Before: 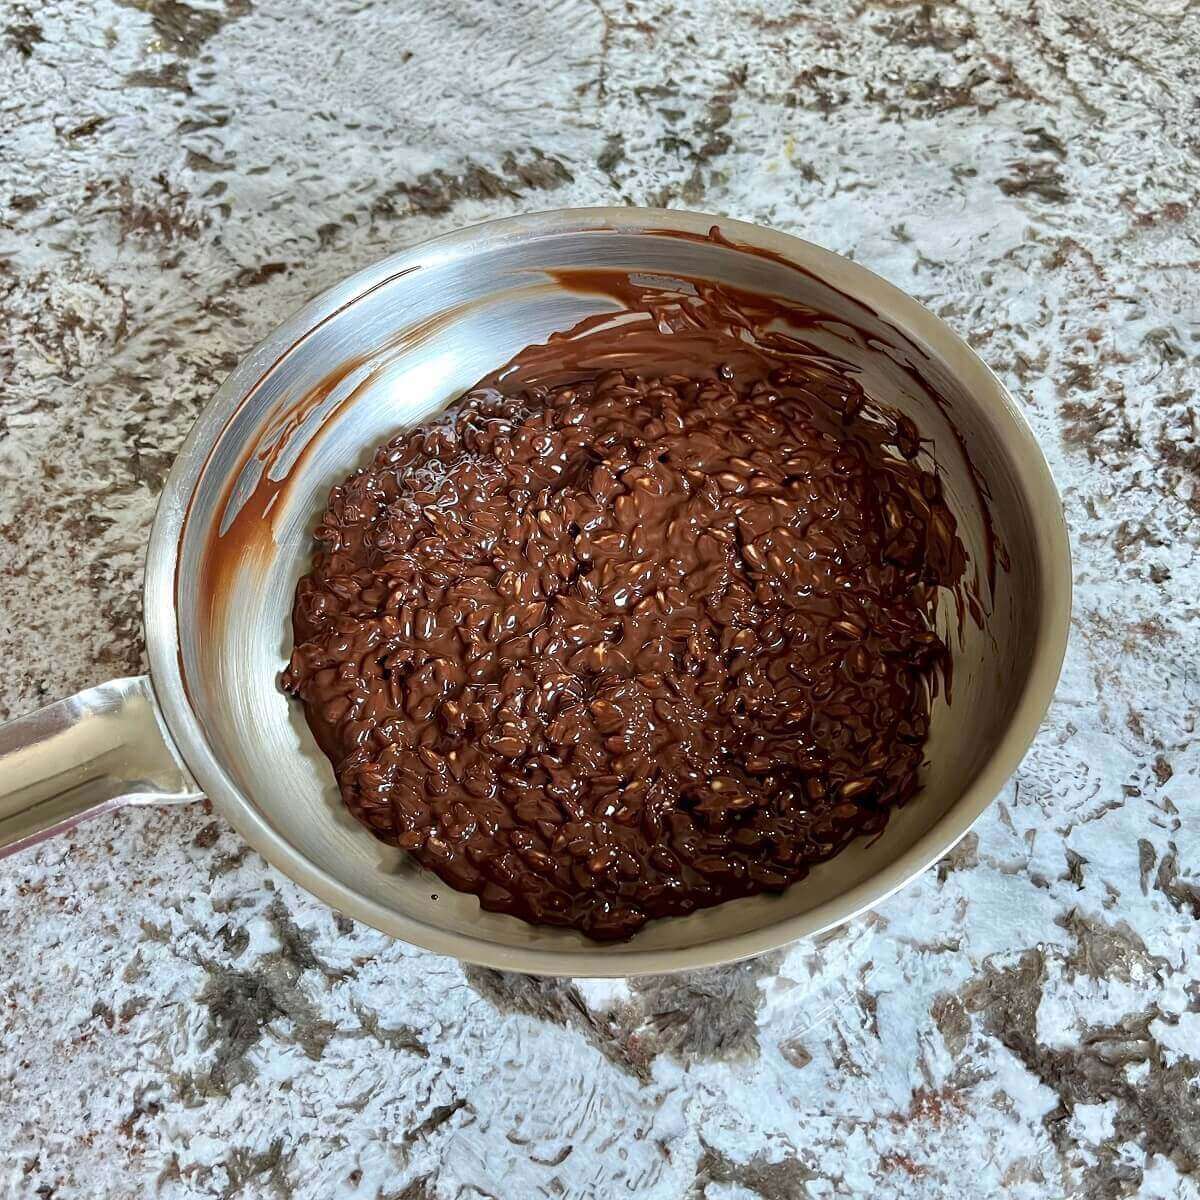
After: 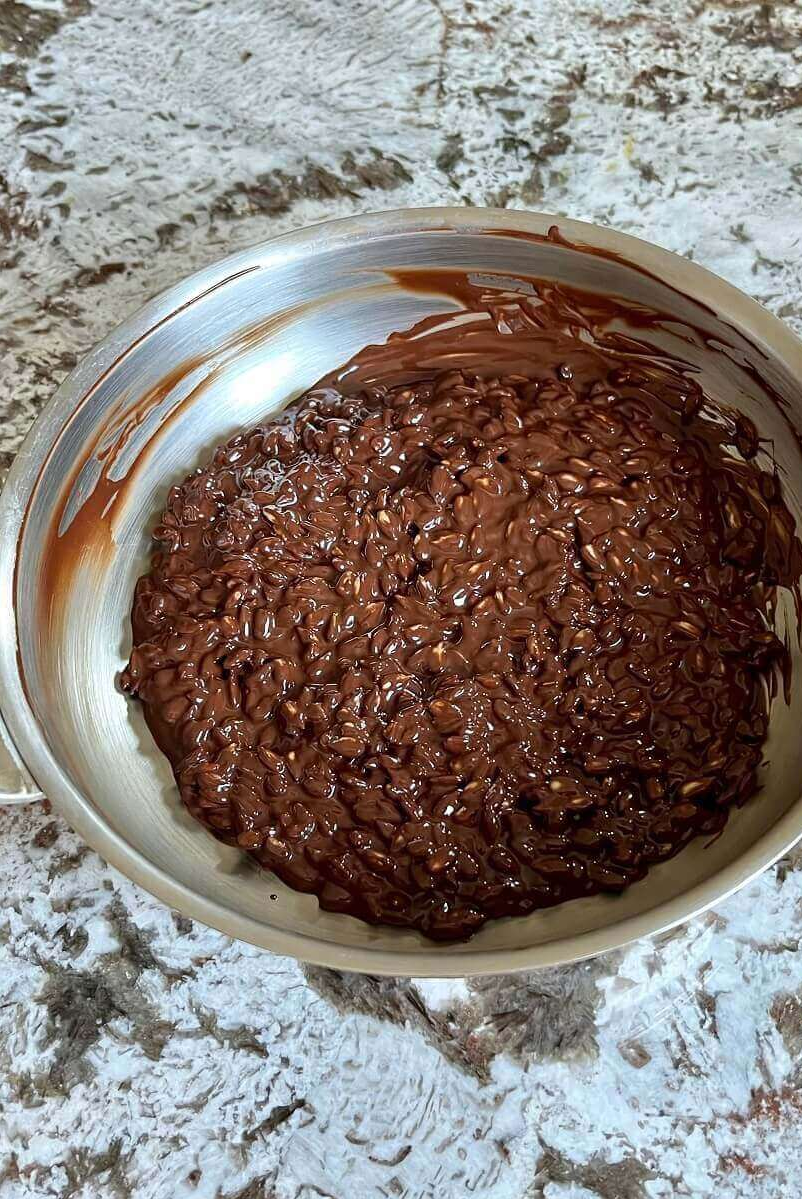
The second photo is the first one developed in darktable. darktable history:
crop and rotate: left 13.499%, right 19.587%
